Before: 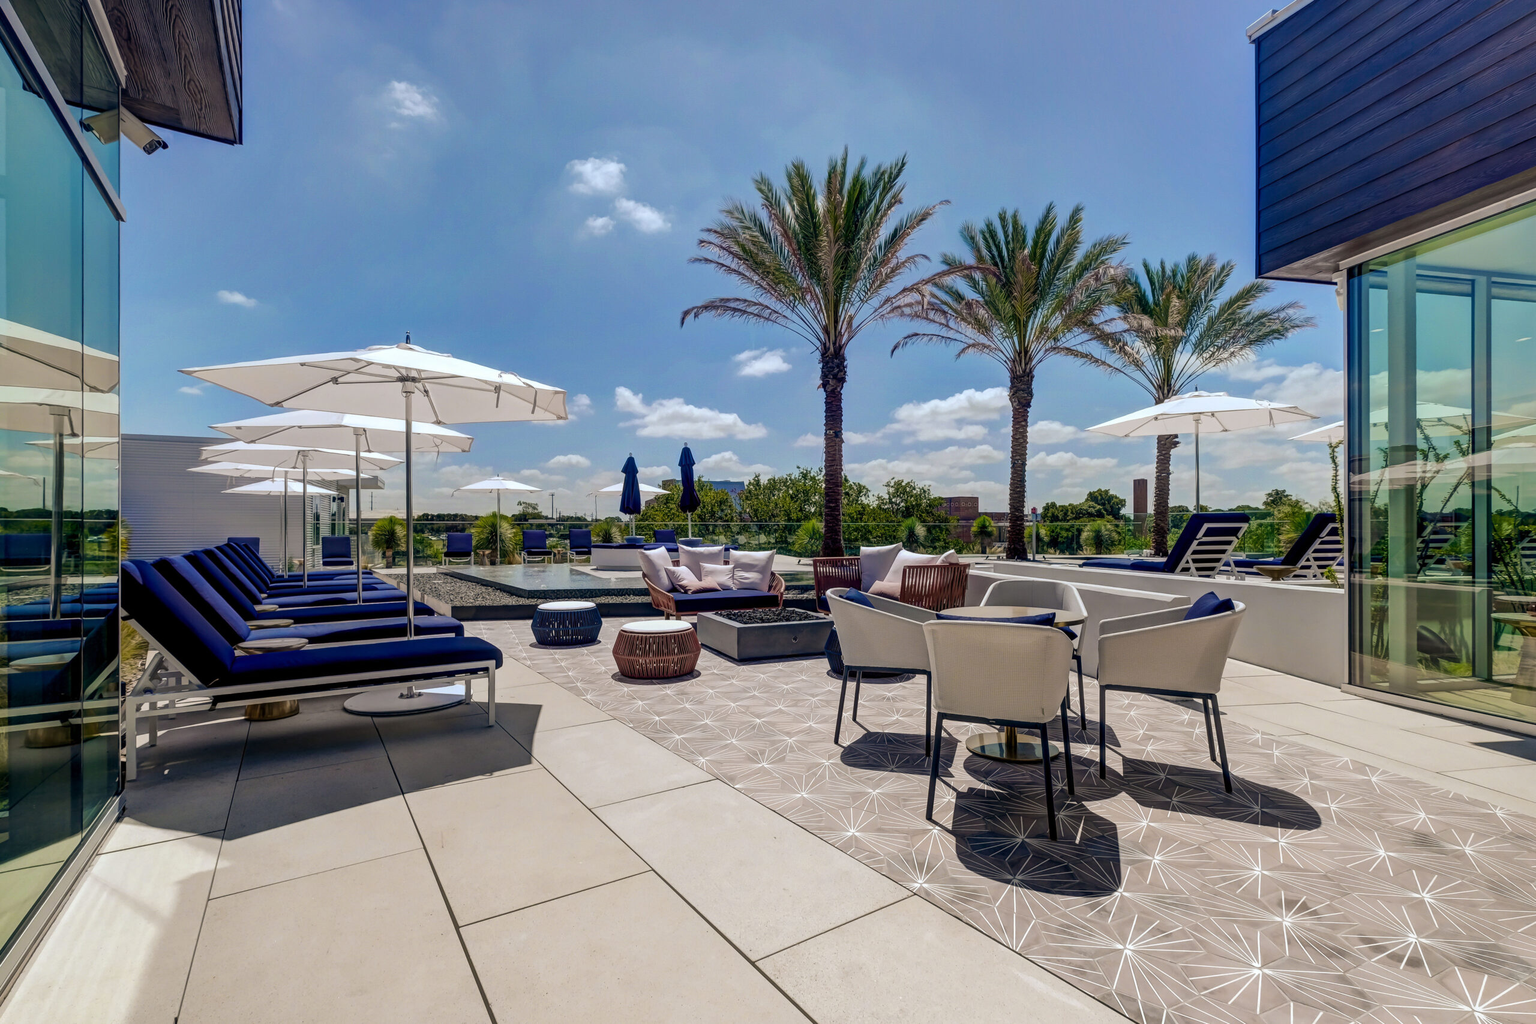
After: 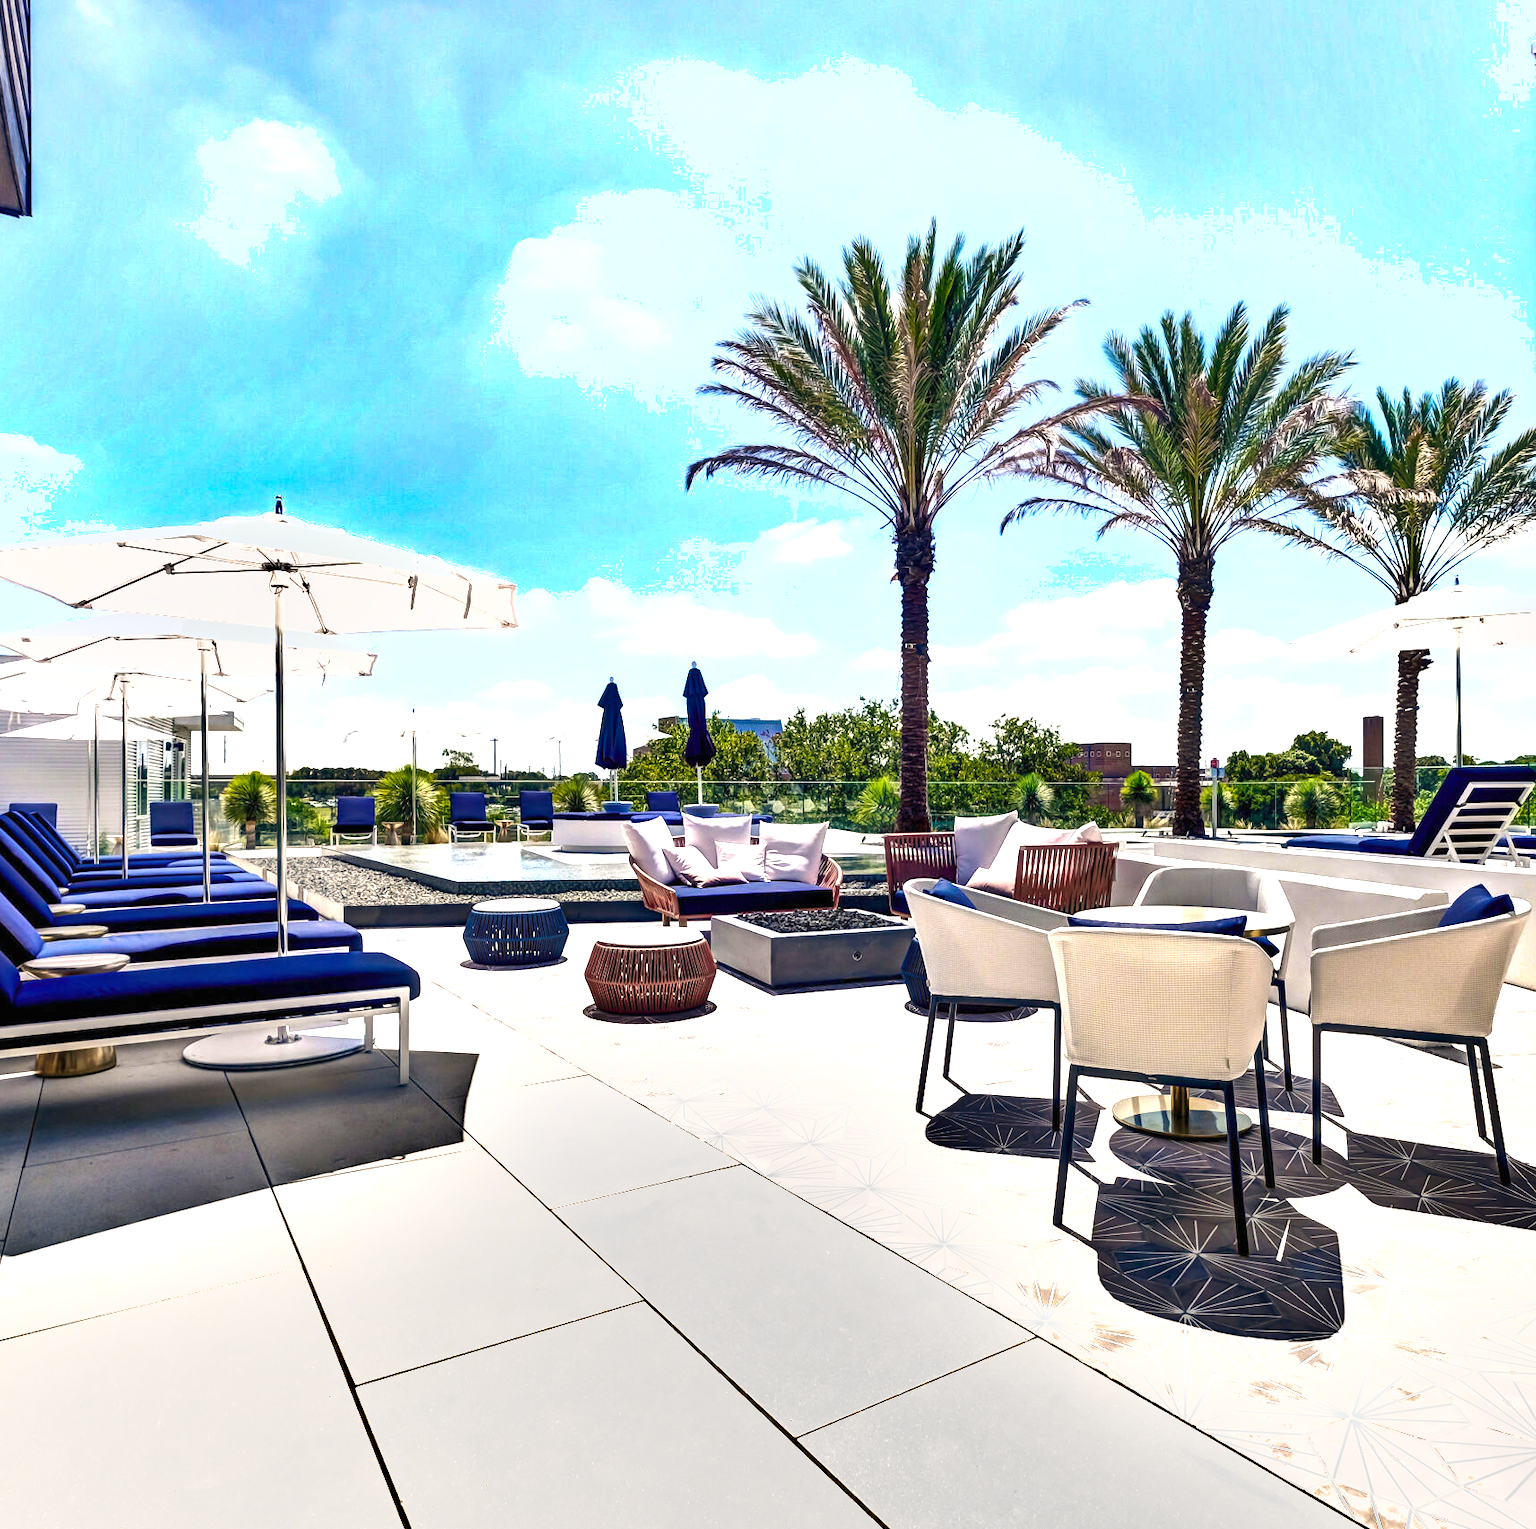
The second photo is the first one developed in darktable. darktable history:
exposure: black level correction 0, exposure 1.74 EV, compensate highlight preservation false
shadows and highlights: shadows 25.25, highlights -48.31, soften with gaussian
tone equalizer: -8 EV 0.034 EV, edges refinement/feathering 500, mask exposure compensation -1.57 EV, preserve details no
color calibration: gray › normalize channels true, illuminant same as pipeline (D50), adaptation none (bypass), x 0.332, y 0.334, temperature 5003.69 K, gamut compression 0.029
crop and rotate: left 14.433%, right 18.639%
